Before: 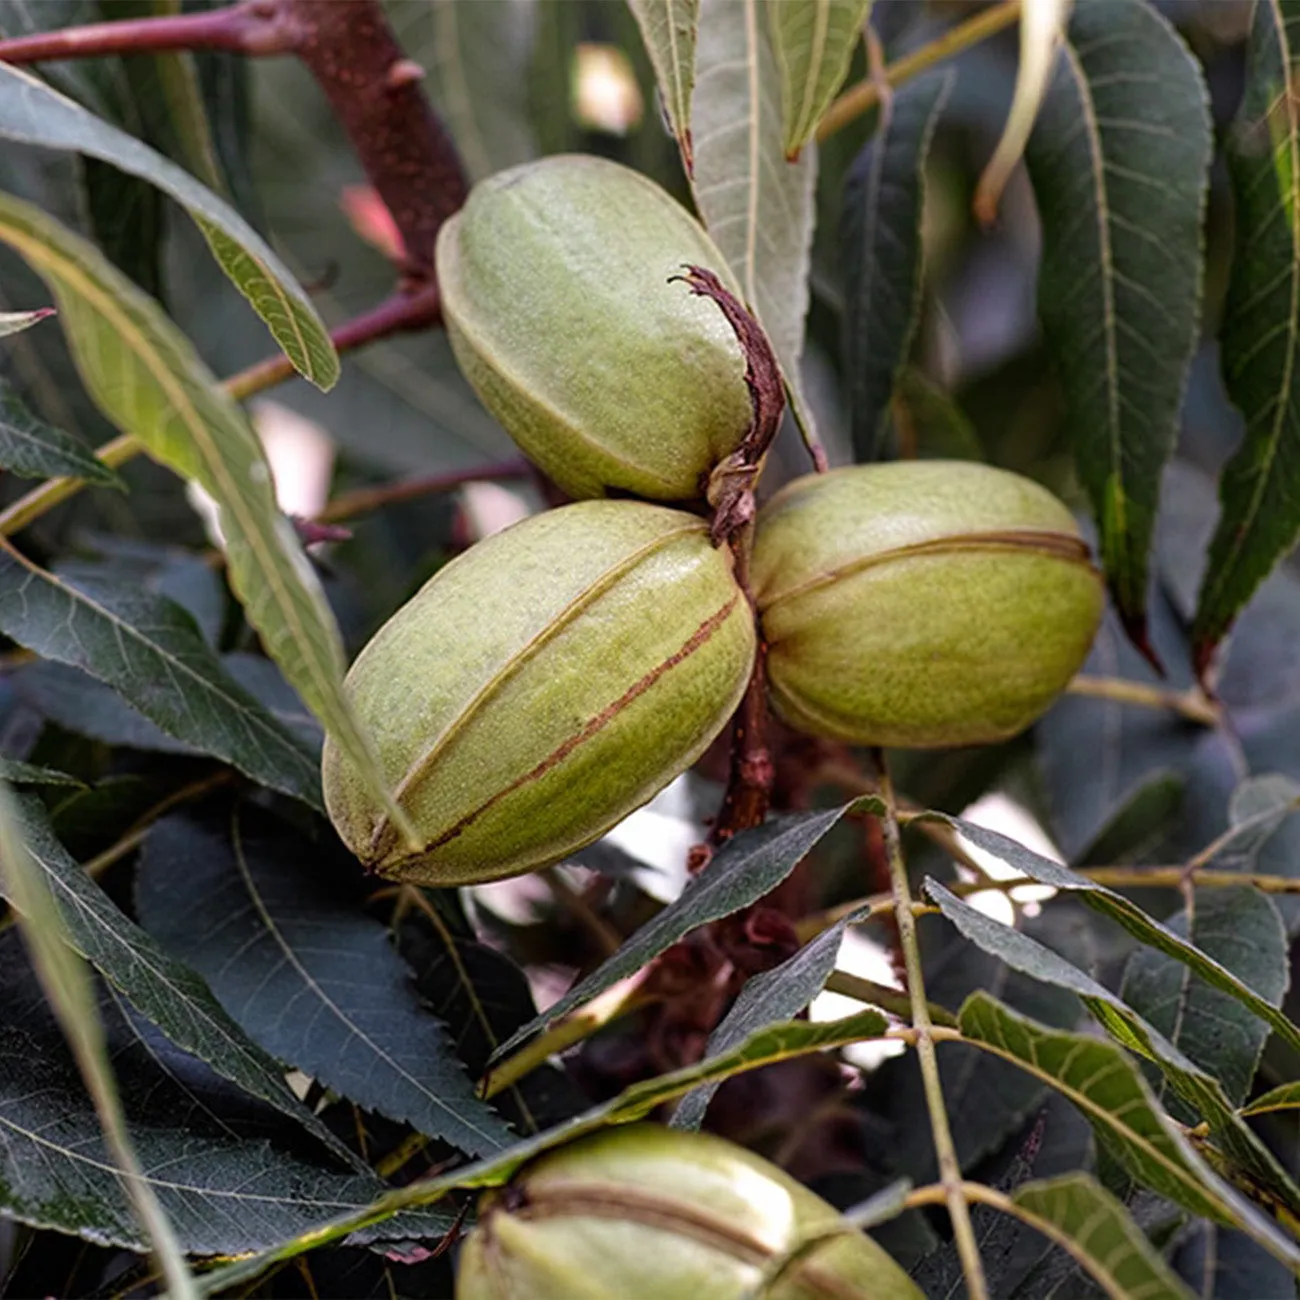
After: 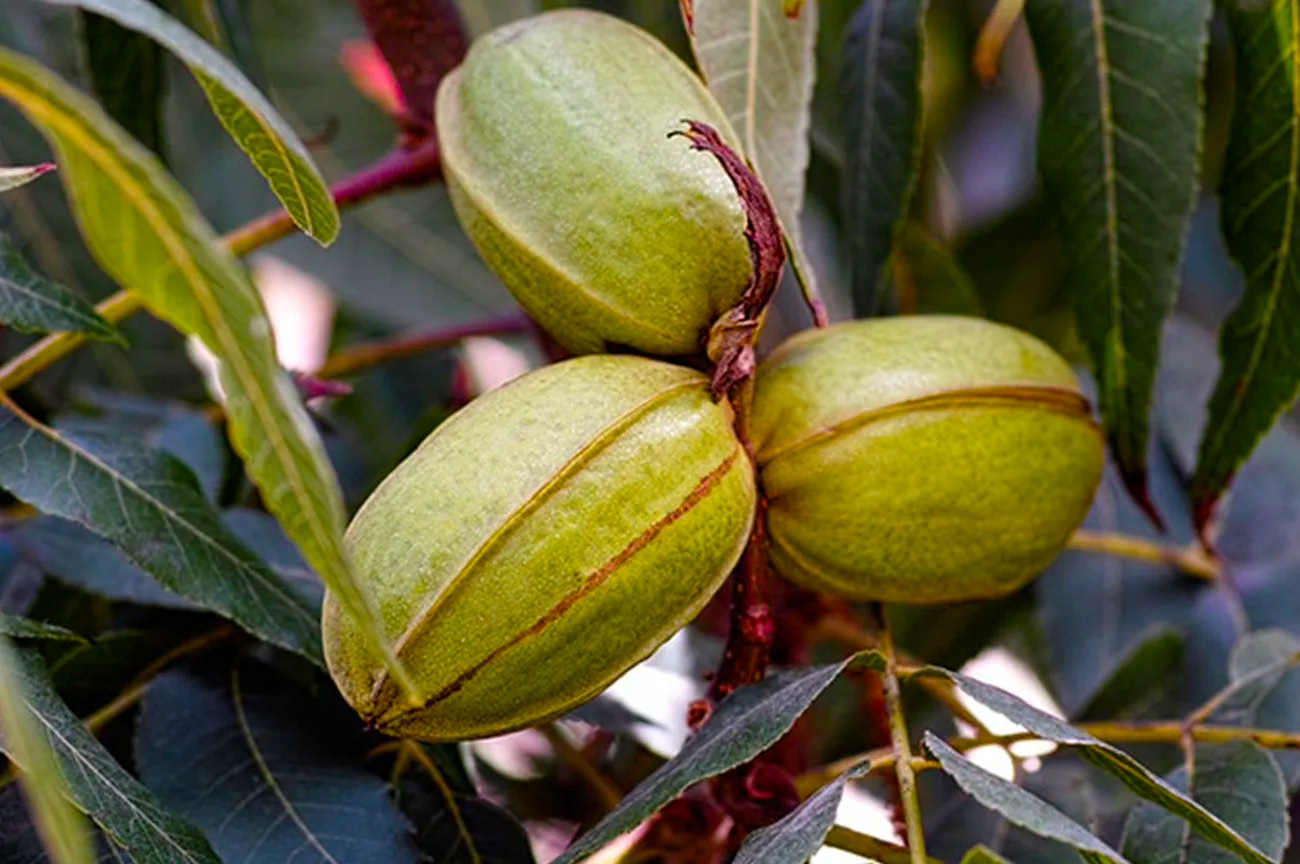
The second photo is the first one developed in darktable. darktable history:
crop: top 11.166%, bottom 22.32%
color balance rgb: linear chroma grading › global chroma 0.938%, perceptual saturation grading › global saturation 37.318%, perceptual saturation grading › shadows 35.793%, global vibrance 20%
